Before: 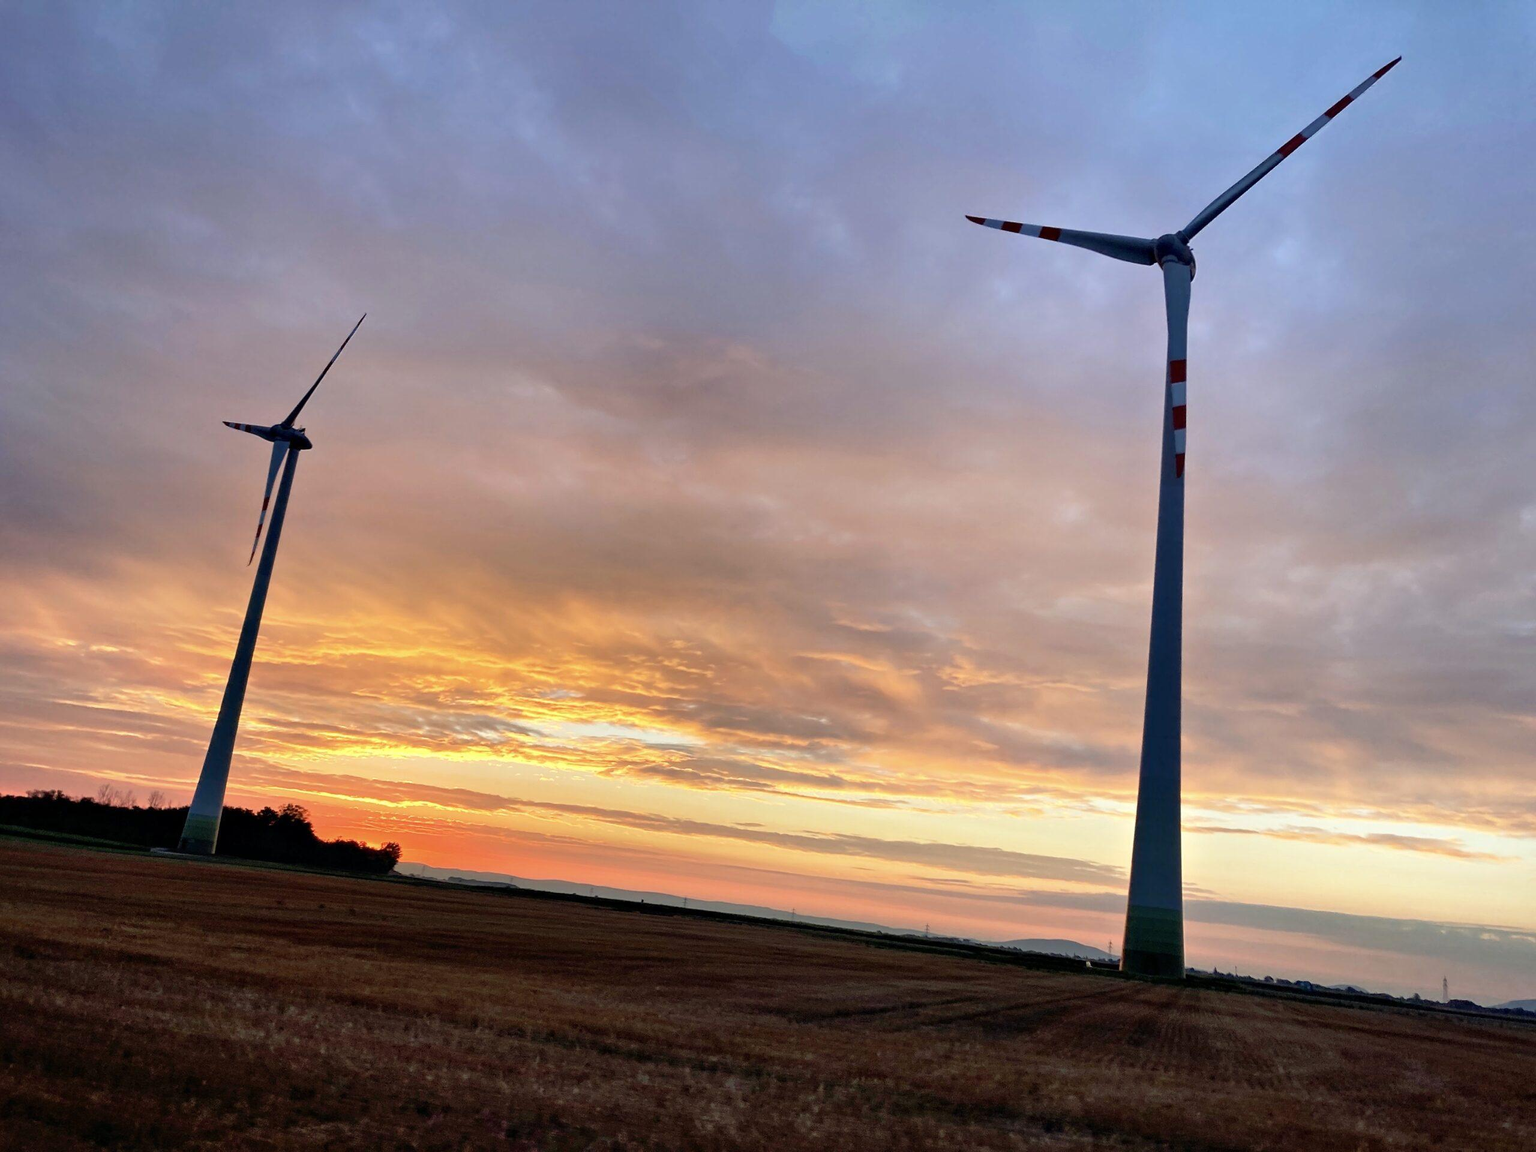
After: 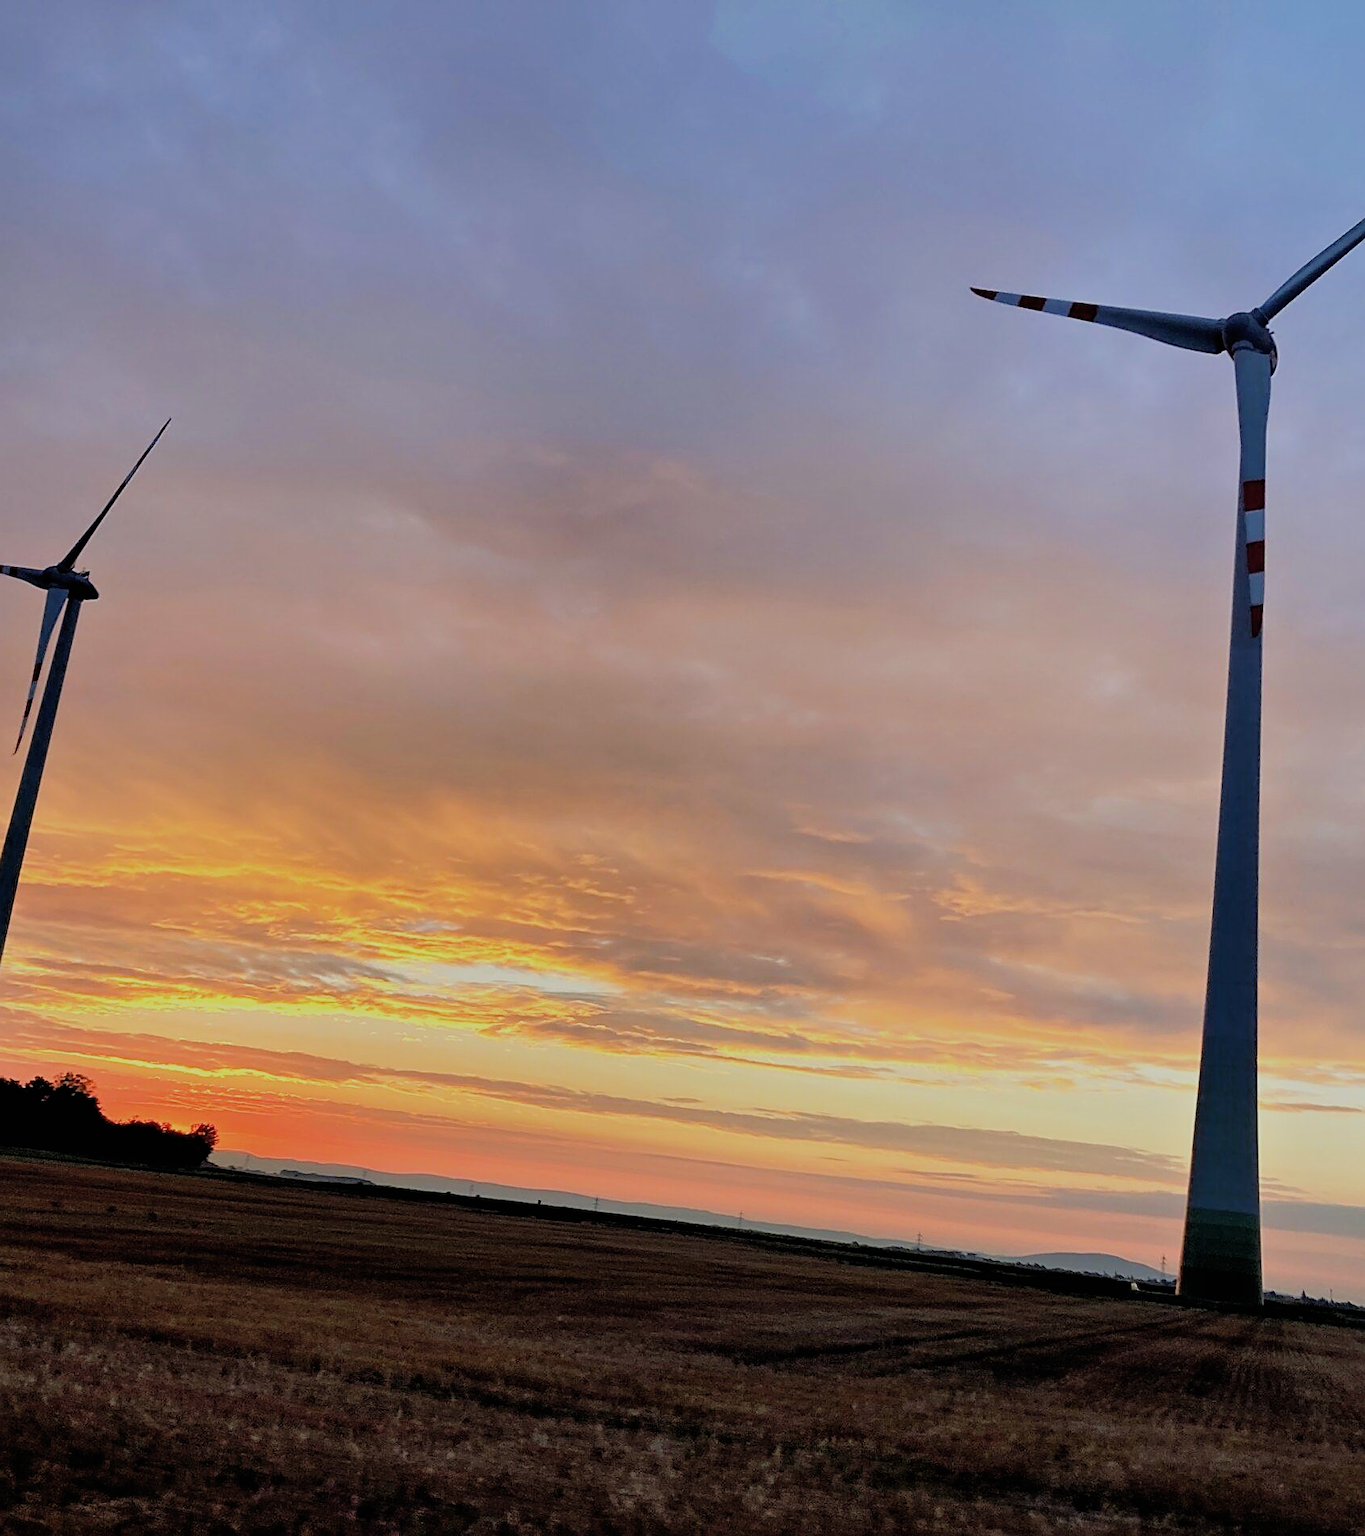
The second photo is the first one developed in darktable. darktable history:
crop and rotate: left 15.546%, right 17.787%
sharpen: on, module defaults
filmic rgb: black relative exposure -4.88 EV, hardness 2.82
lowpass: radius 0.1, contrast 0.85, saturation 1.1, unbound 0
